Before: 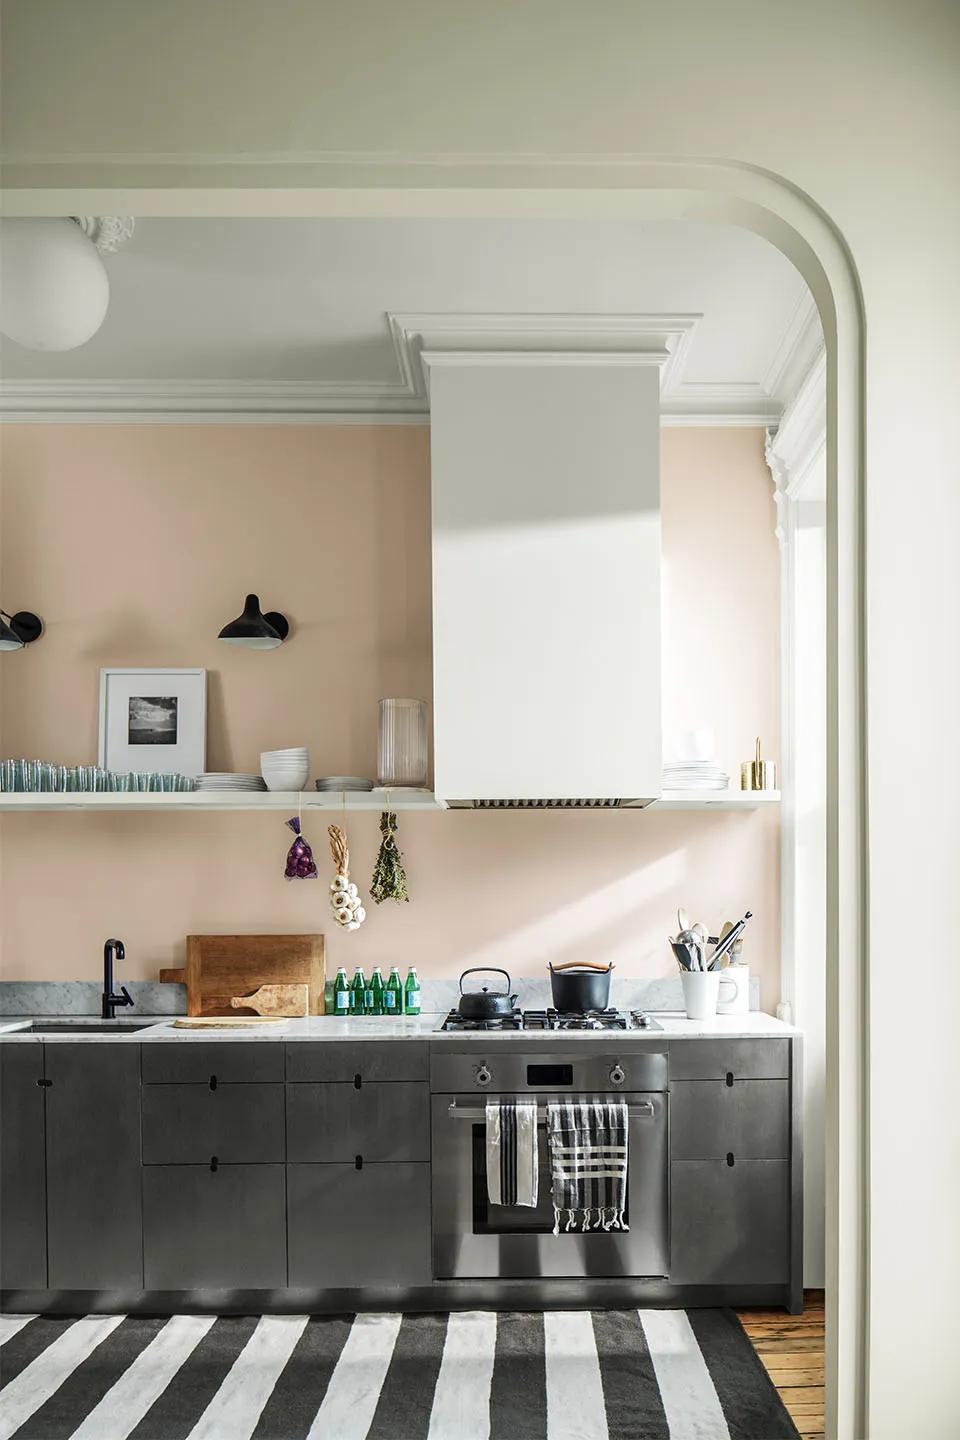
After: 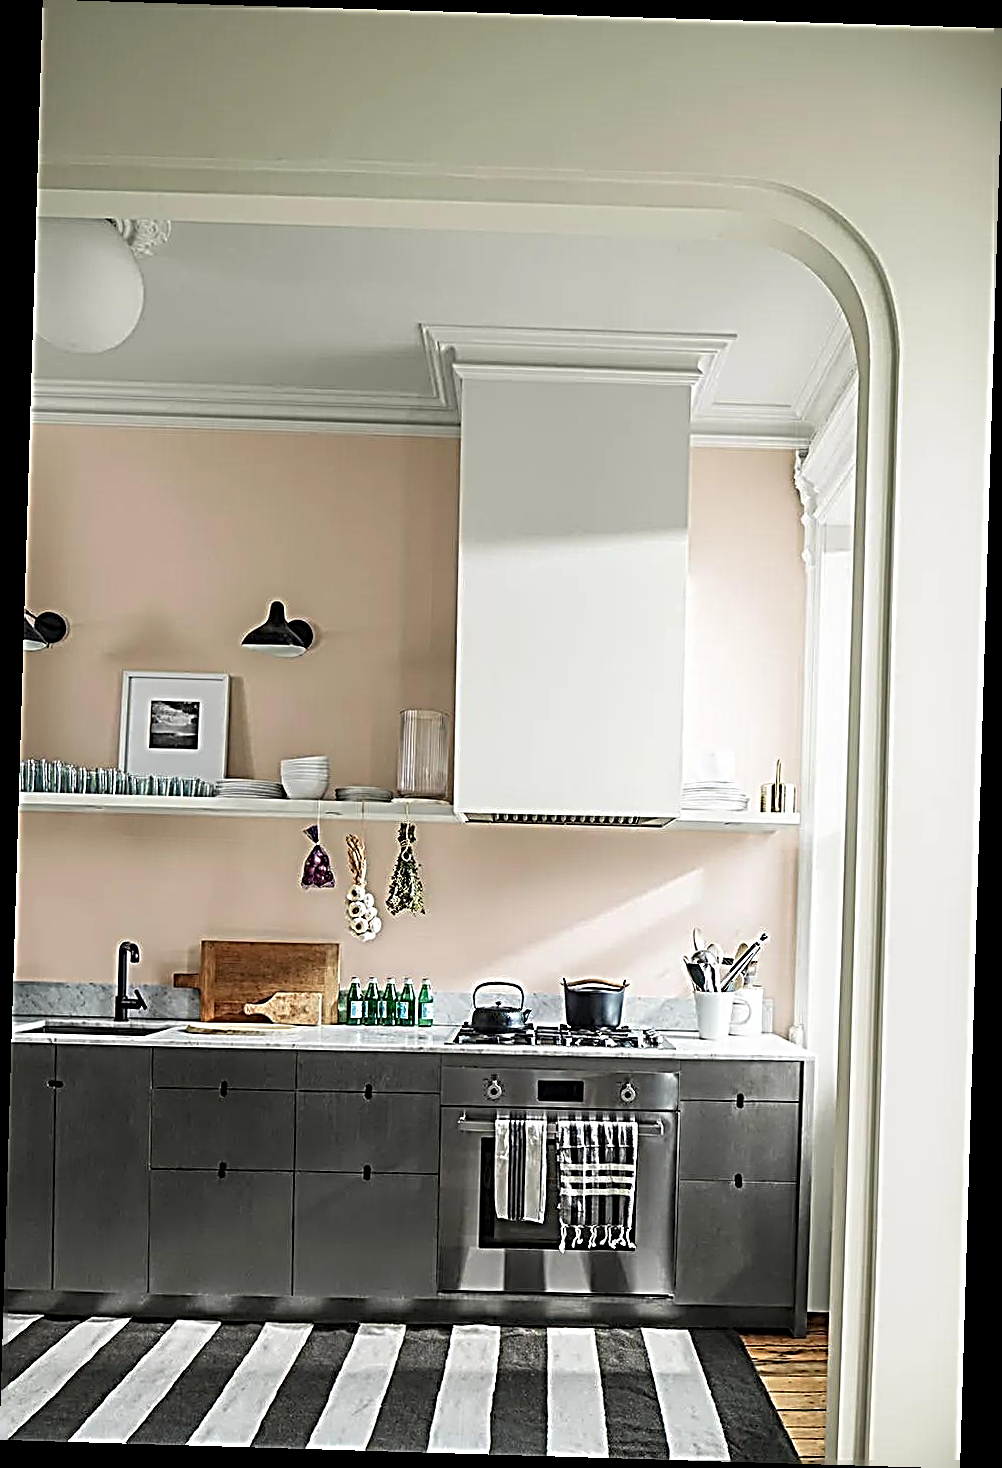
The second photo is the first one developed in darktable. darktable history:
rotate and perspective: rotation 1.72°, automatic cropping off
sharpen: radius 3.158, amount 1.731
